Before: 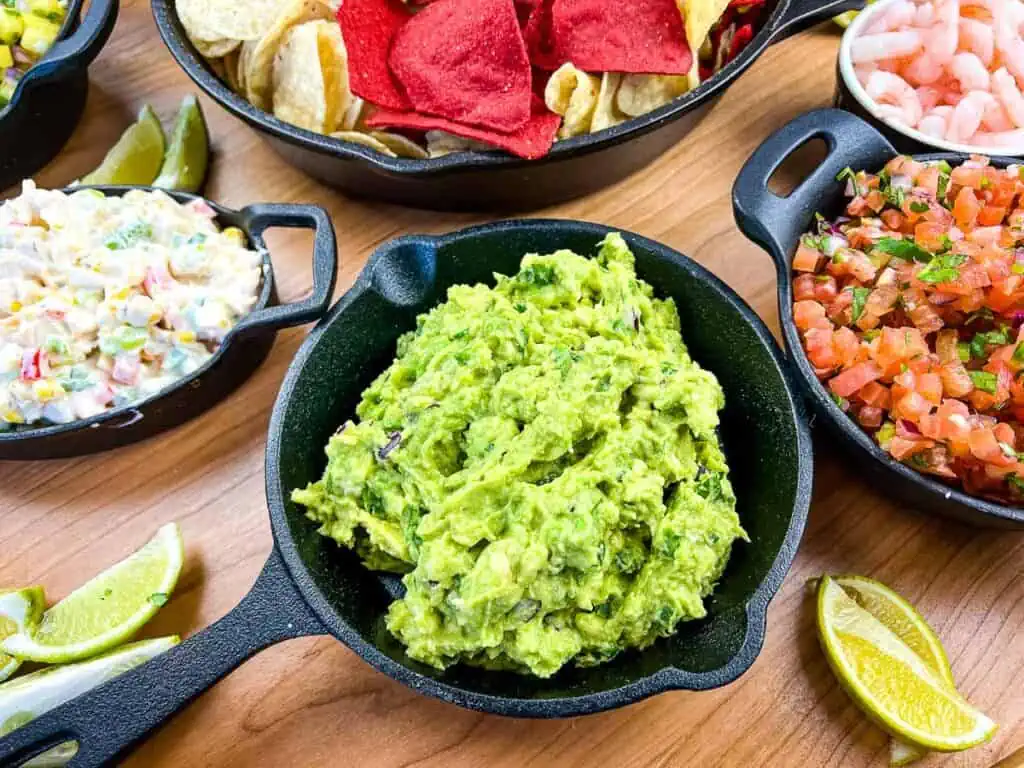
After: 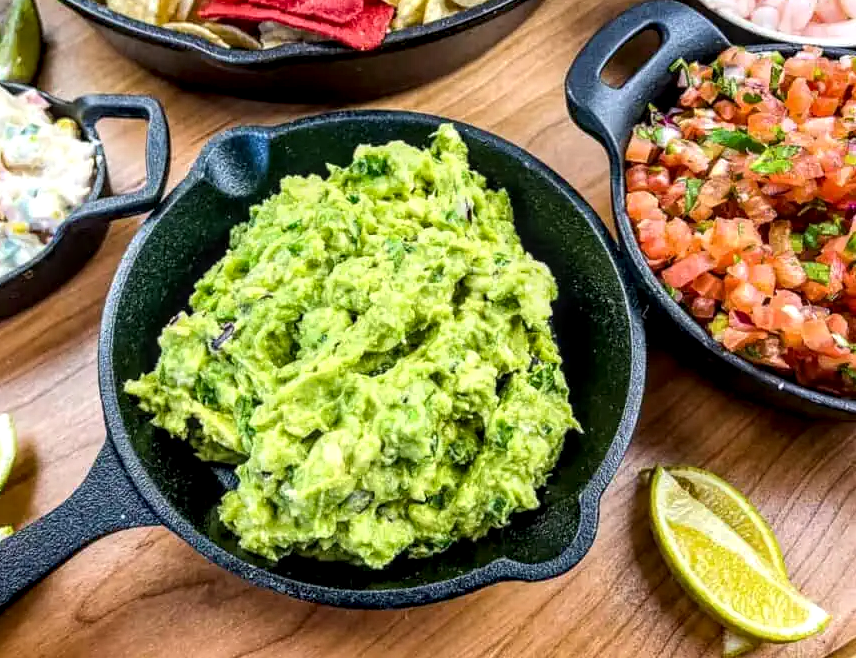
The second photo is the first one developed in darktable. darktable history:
local contrast: detail 144%
crop: left 16.315%, top 14.246%
